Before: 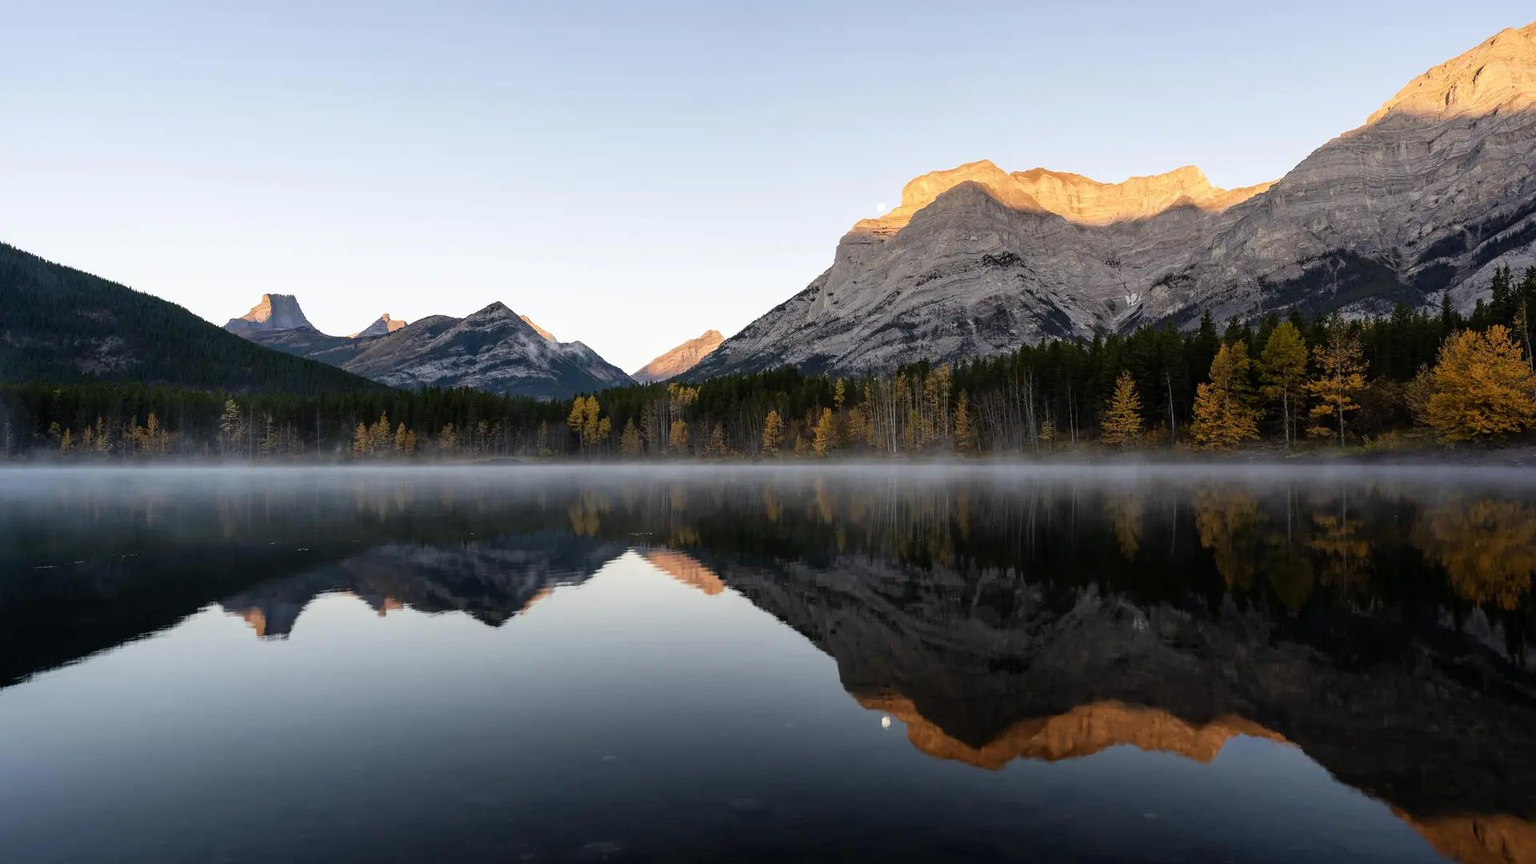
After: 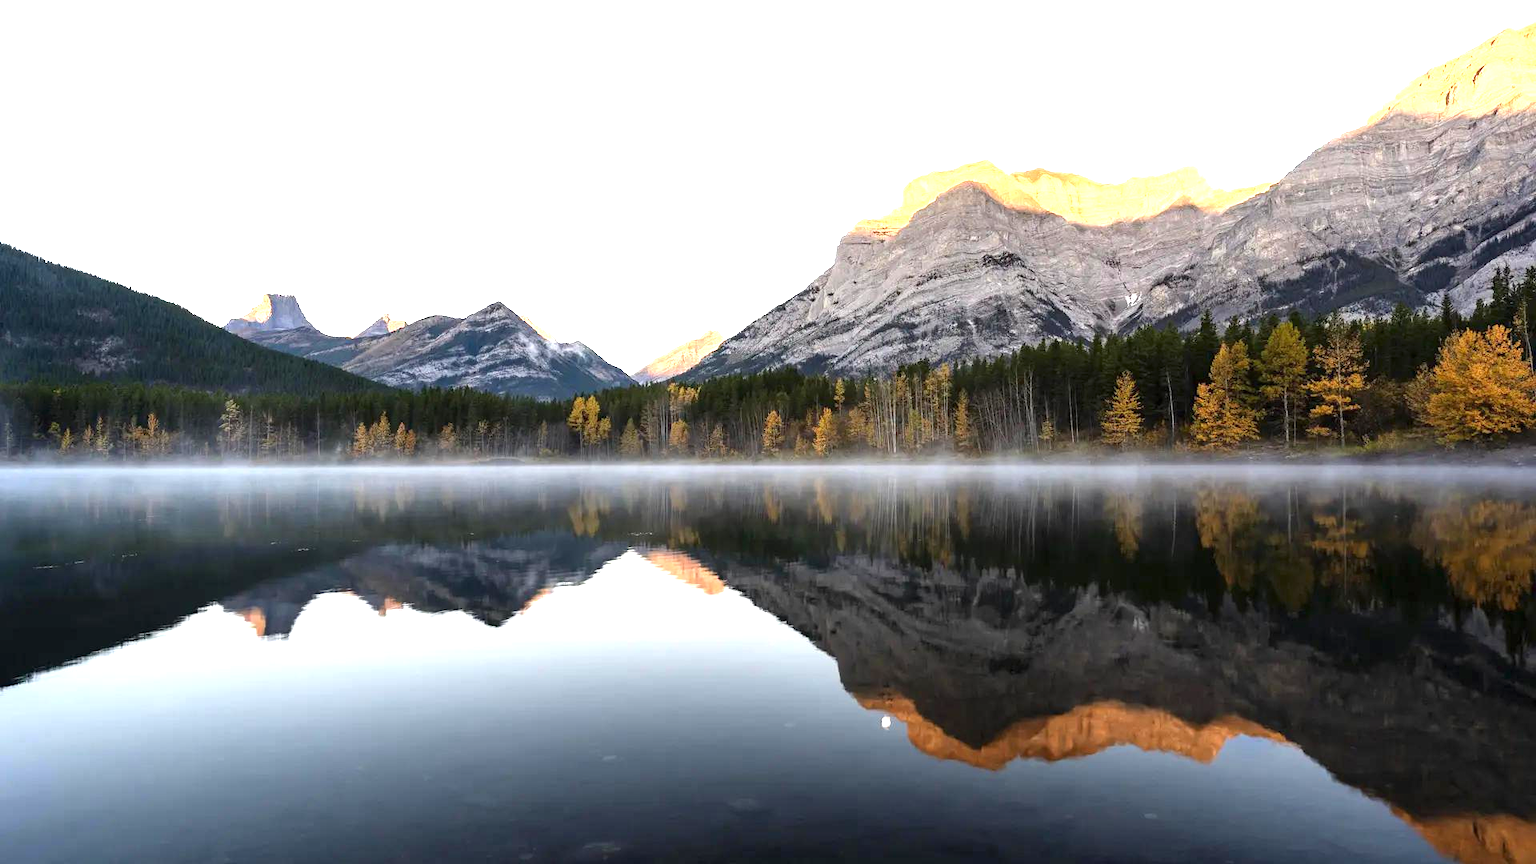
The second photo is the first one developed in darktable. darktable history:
exposure: black level correction 0, exposure 1.372 EV, compensate exposure bias true, compensate highlight preservation false
